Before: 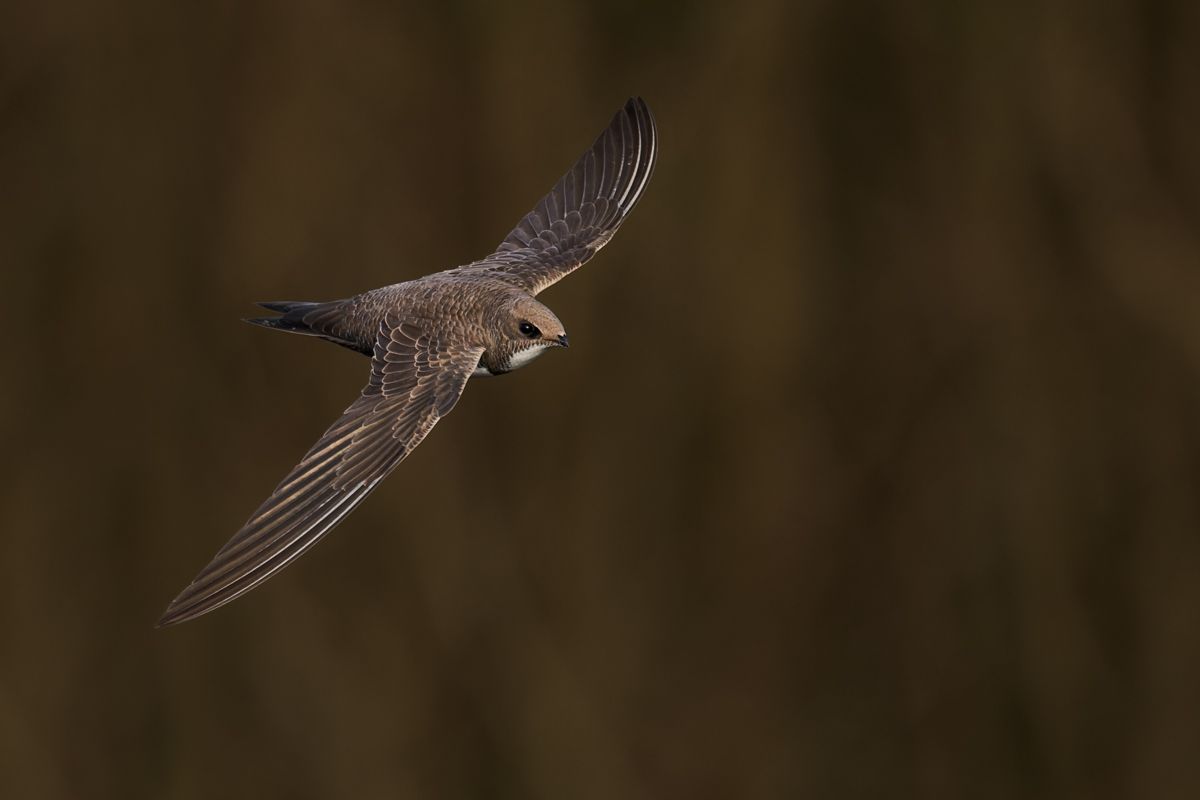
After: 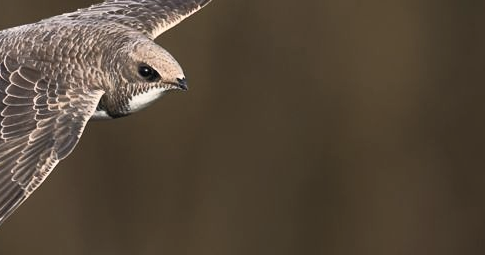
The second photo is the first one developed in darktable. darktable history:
crop: left 31.751%, top 32.172%, right 27.8%, bottom 35.83%
contrast brightness saturation: contrast 0.43, brightness 0.56, saturation -0.19
